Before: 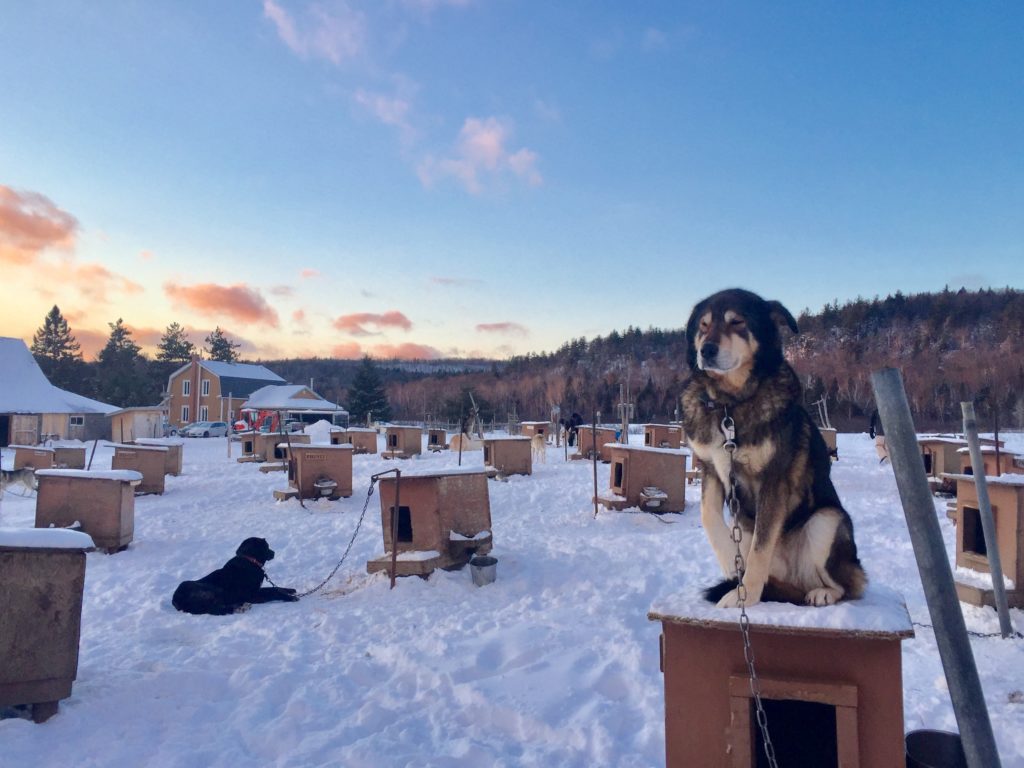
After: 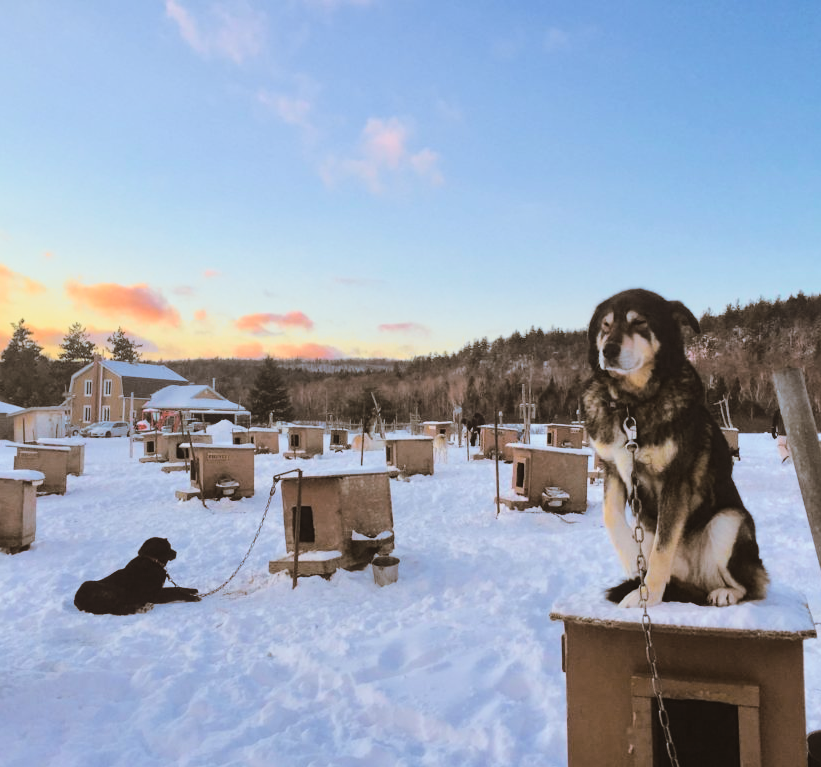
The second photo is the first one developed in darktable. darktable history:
split-toning: shadows › hue 37.98°, highlights › hue 185.58°, balance -55.261
tone curve: curves: ch0 [(0, 0.03) (0.113, 0.087) (0.207, 0.184) (0.515, 0.612) (0.712, 0.793) (1, 0.946)]; ch1 [(0, 0) (0.172, 0.123) (0.317, 0.279) (0.414, 0.382) (0.476, 0.479) (0.505, 0.498) (0.534, 0.534) (0.621, 0.65) (0.709, 0.764) (1, 1)]; ch2 [(0, 0) (0.411, 0.424) (0.505, 0.505) (0.521, 0.524) (0.537, 0.57) (0.65, 0.699) (1, 1)], color space Lab, independent channels, preserve colors none
crop and rotate: left 9.597%, right 10.195%
